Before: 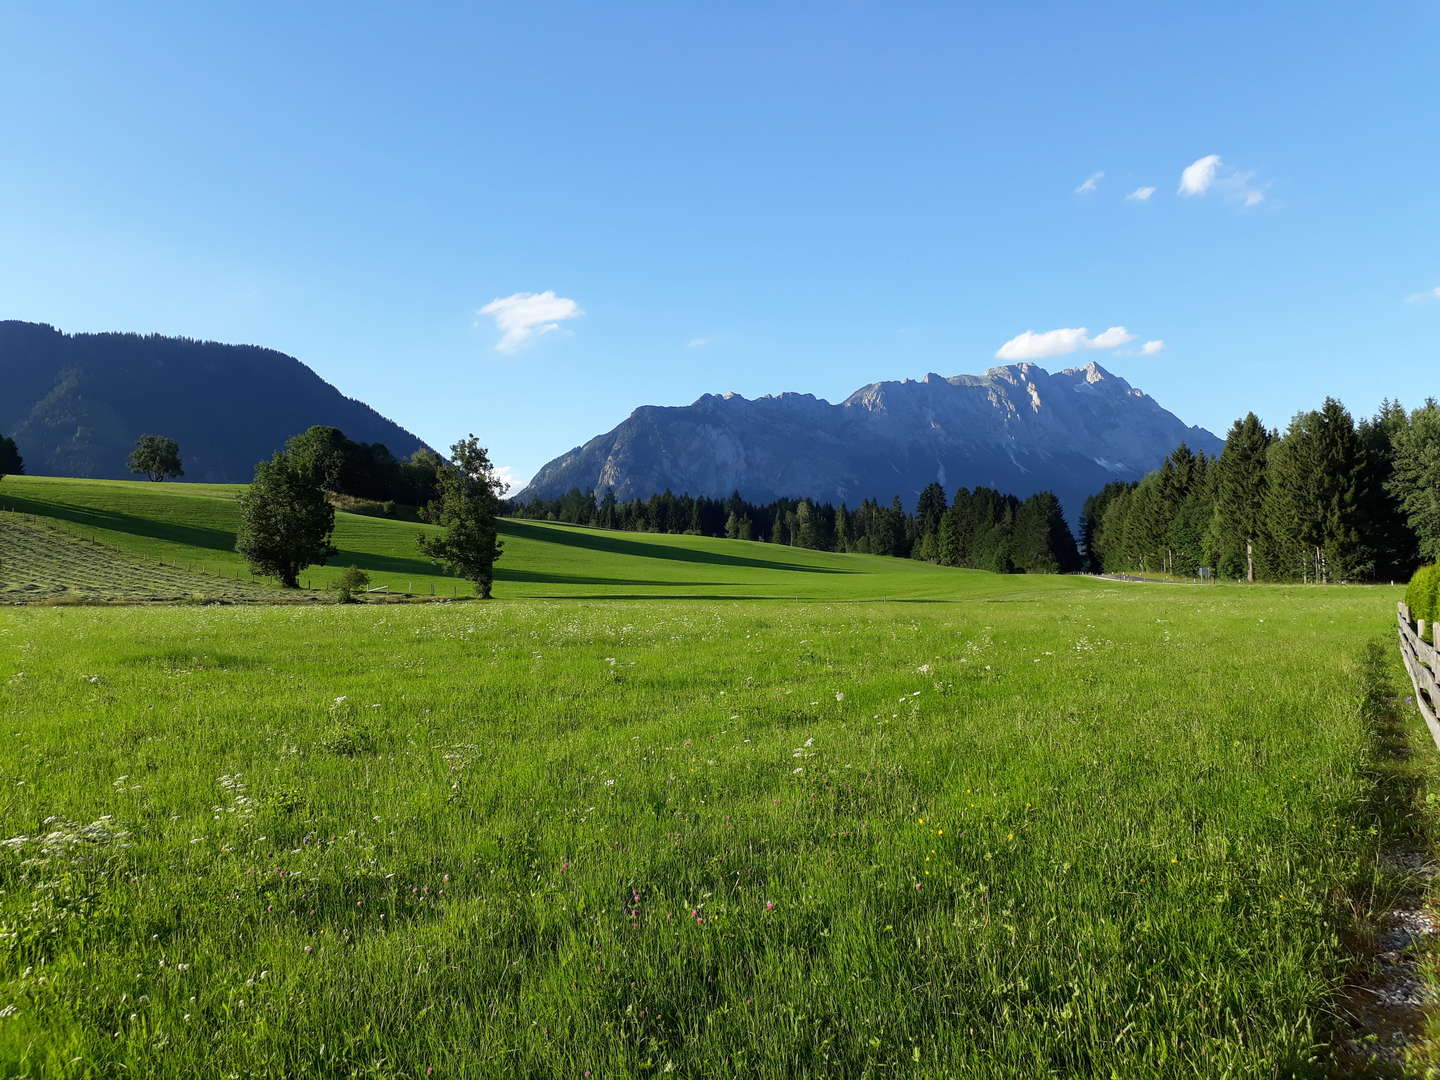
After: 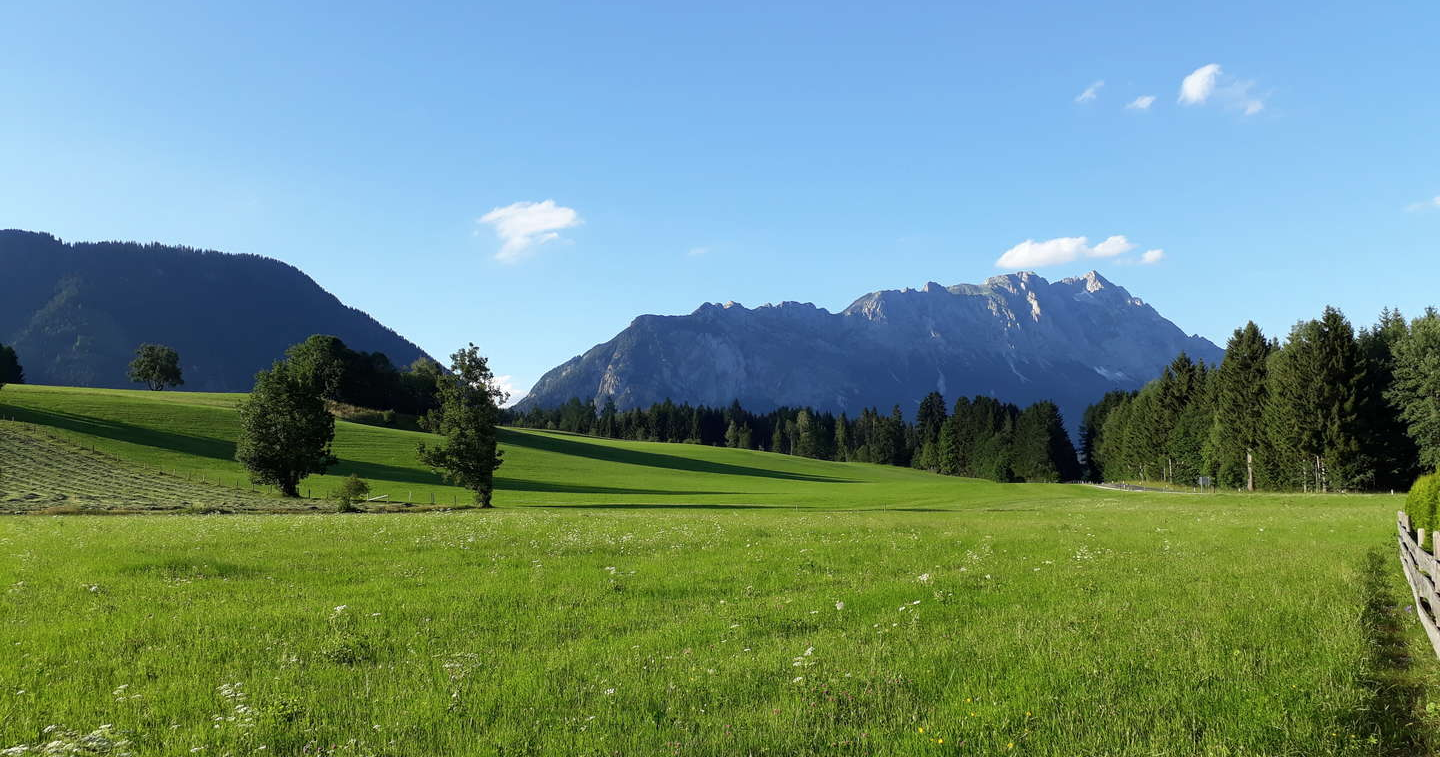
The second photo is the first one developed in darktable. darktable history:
contrast brightness saturation: saturation -0.046
crop and rotate: top 8.446%, bottom 21.437%
